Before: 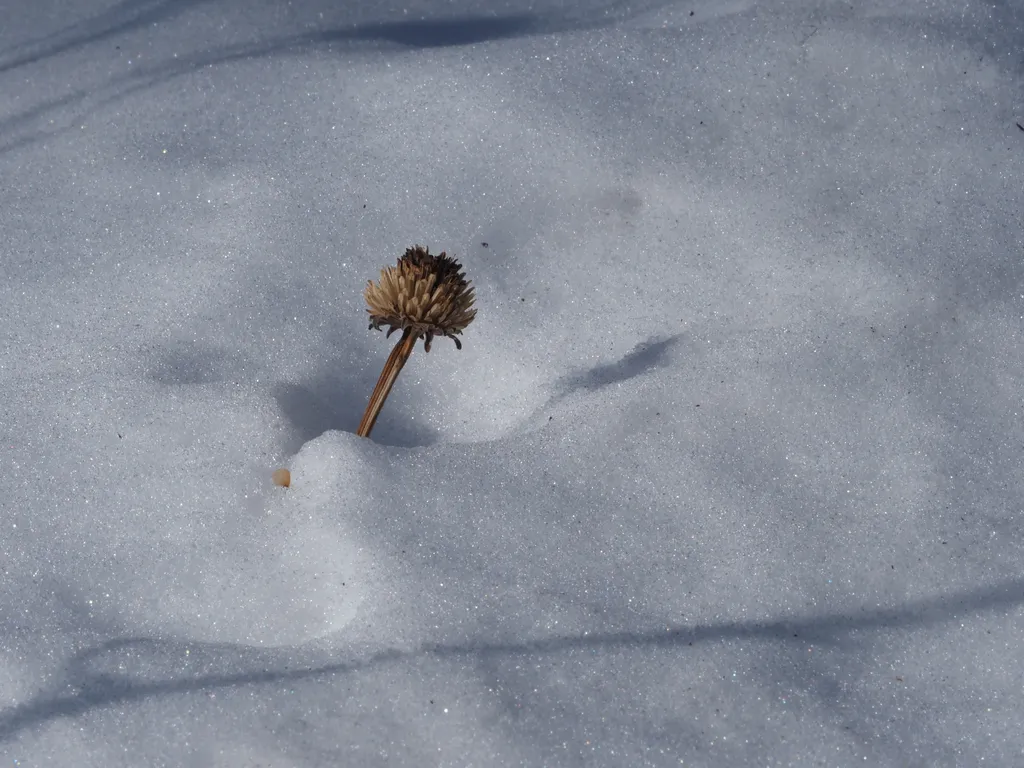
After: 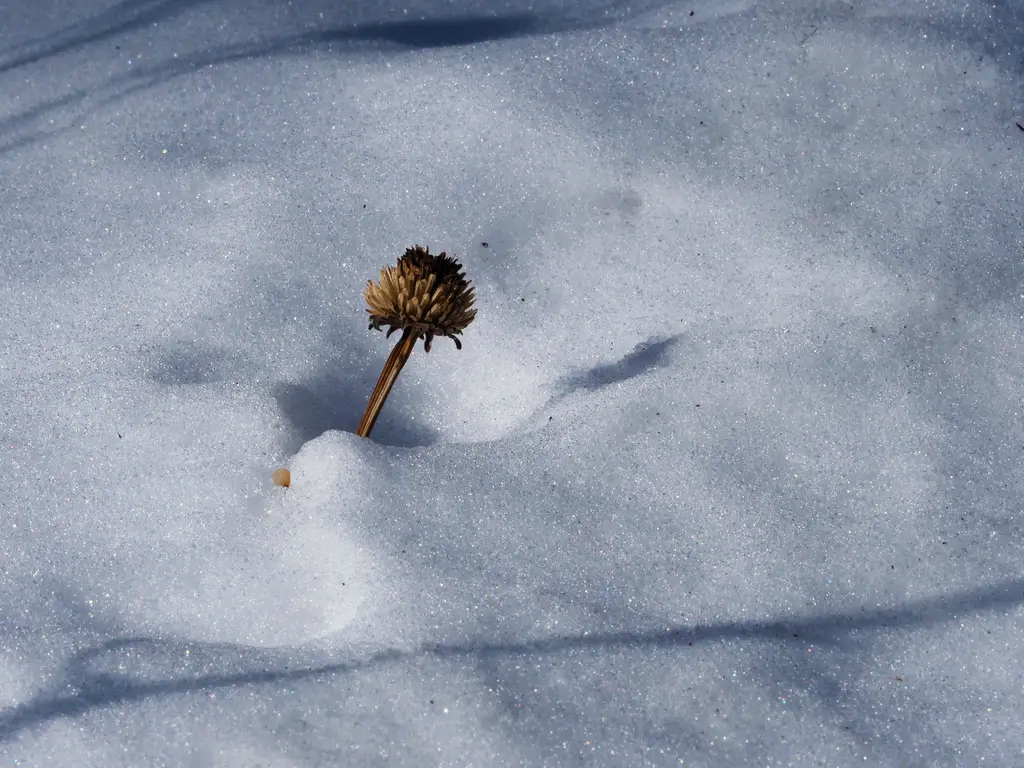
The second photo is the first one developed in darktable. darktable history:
sigmoid: contrast 1.86, skew 0.35
color balance rgb: global vibrance 1%, saturation formula JzAzBz (2021)
